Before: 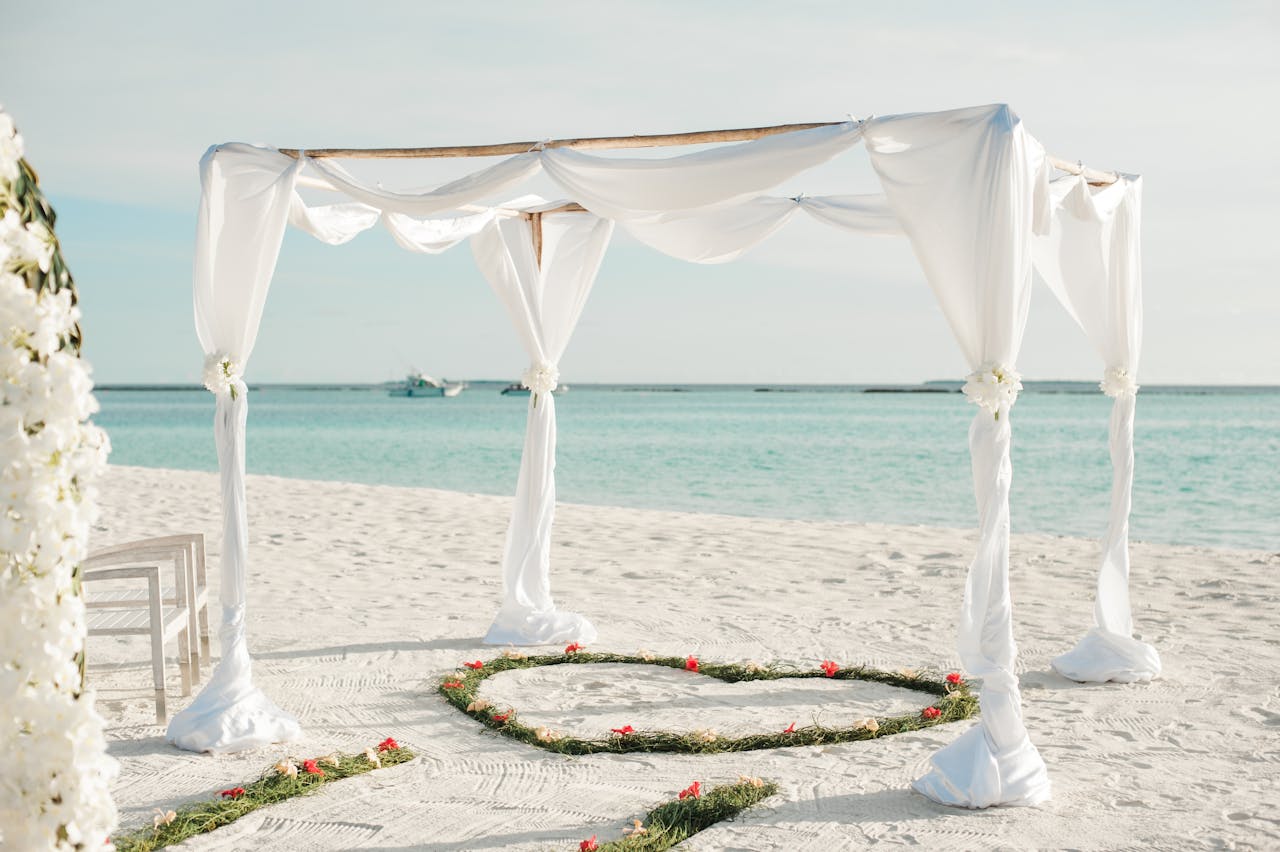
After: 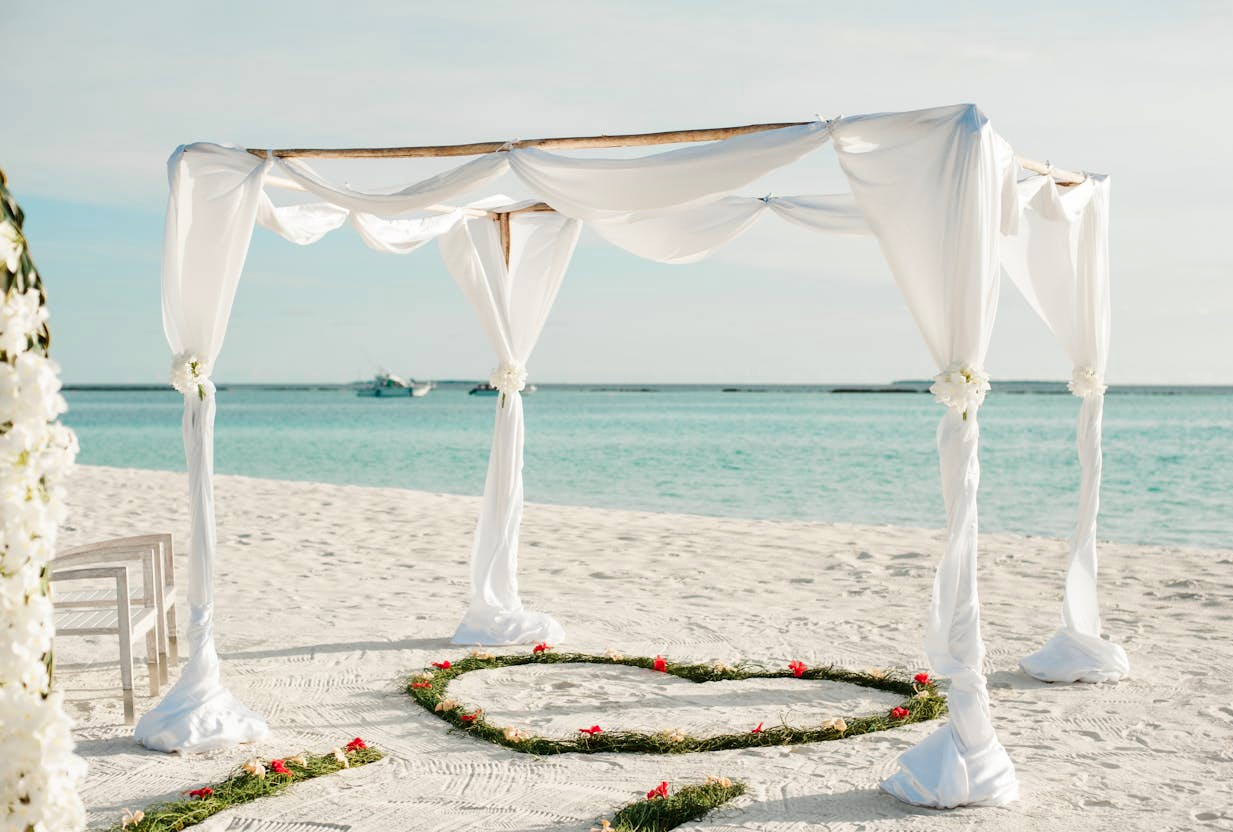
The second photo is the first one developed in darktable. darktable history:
contrast brightness saturation: contrast 0.12, brightness -0.12, saturation 0.2
crop and rotate: left 2.536%, right 1.107%, bottom 2.246%
color balance: contrast -0.5%
